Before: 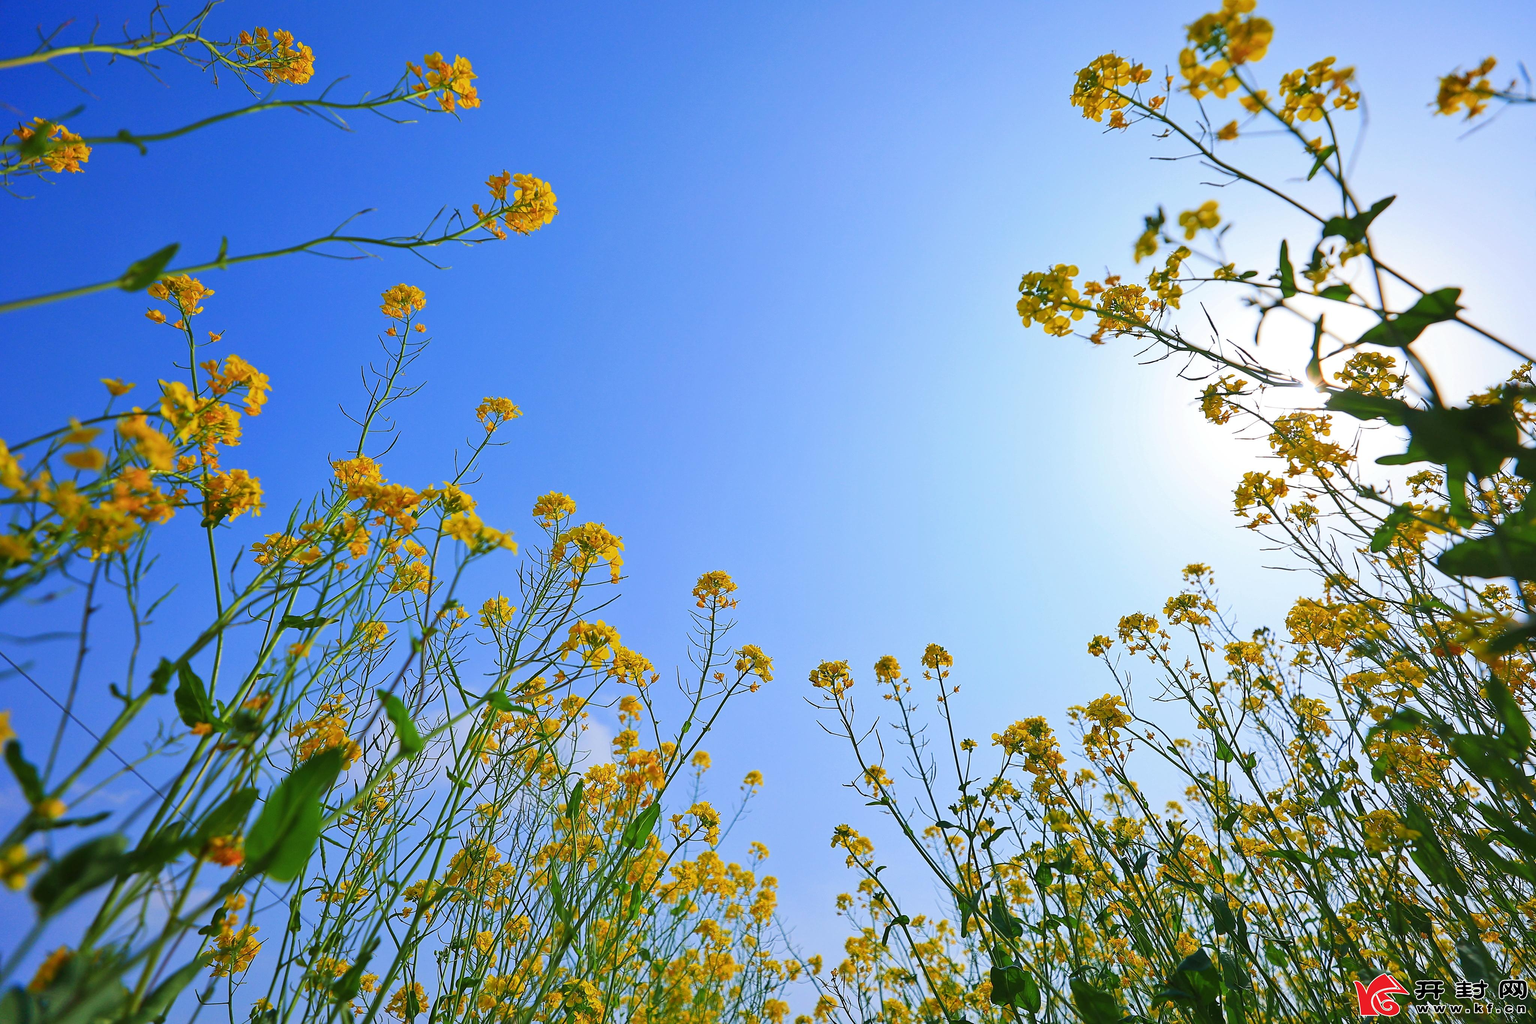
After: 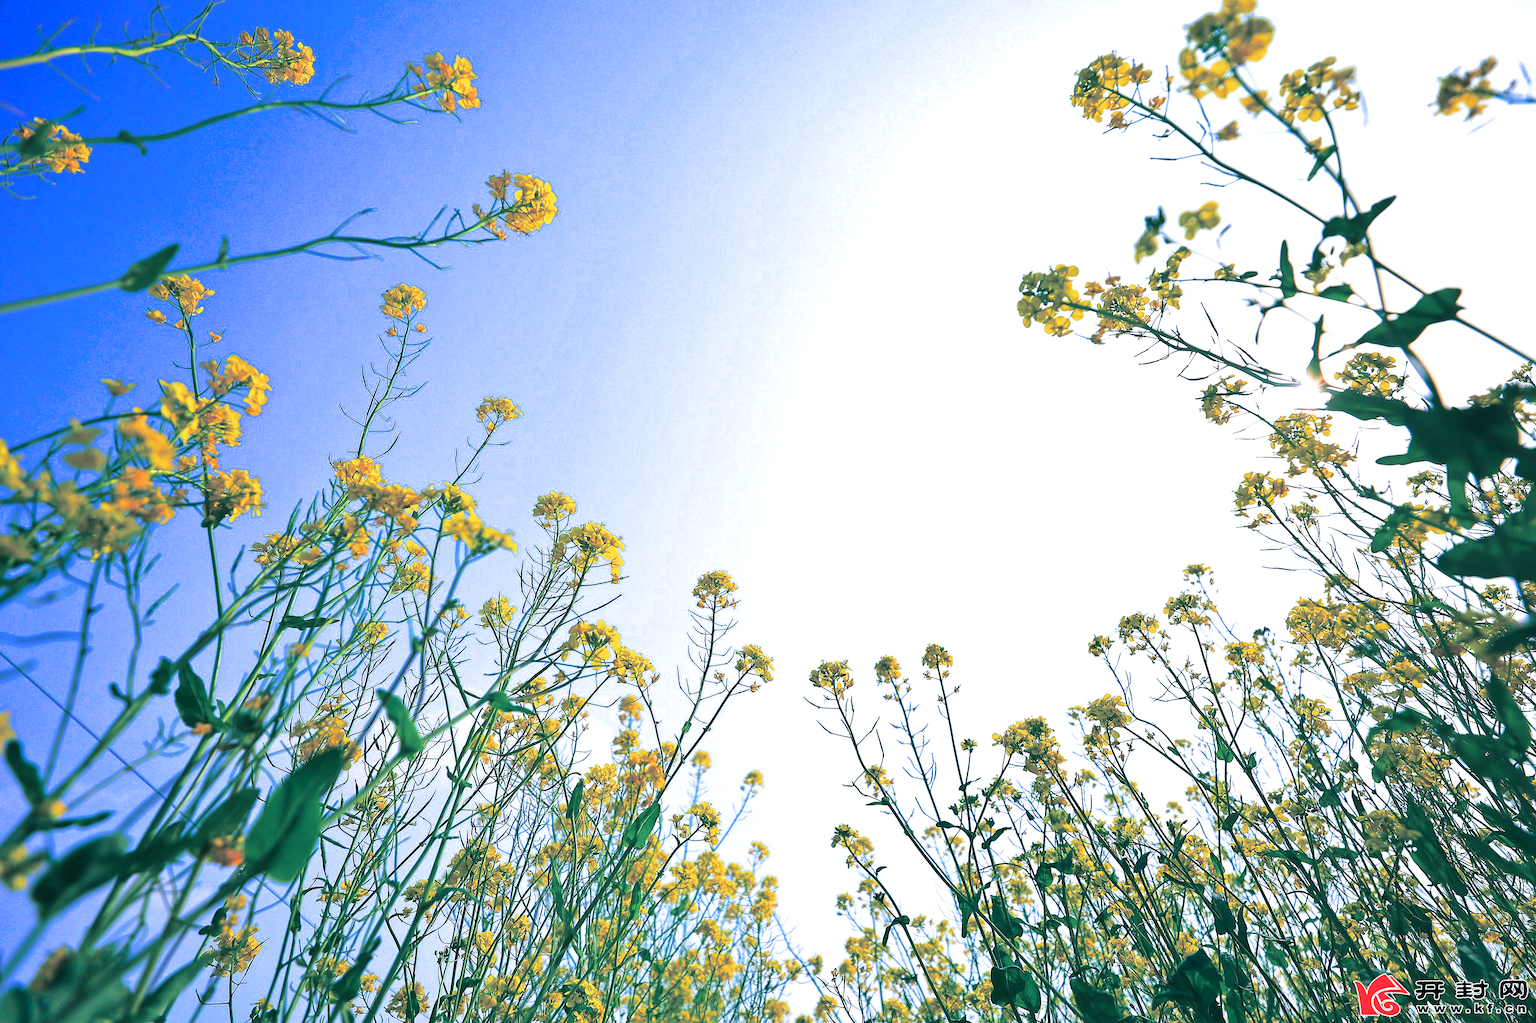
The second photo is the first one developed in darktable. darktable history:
color balance rgb: on, module defaults
exposure: exposure 0.6 EV, compensate highlight preservation false
color calibration: illuminant as shot in camera, x 0.366, y 0.378, temperature 4425.7 K, saturation algorithm version 1 (2020)
split-toning: shadows › hue 183.6°, shadows › saturation 0.52, highlights › hue 0°, highlights › saturation 0
